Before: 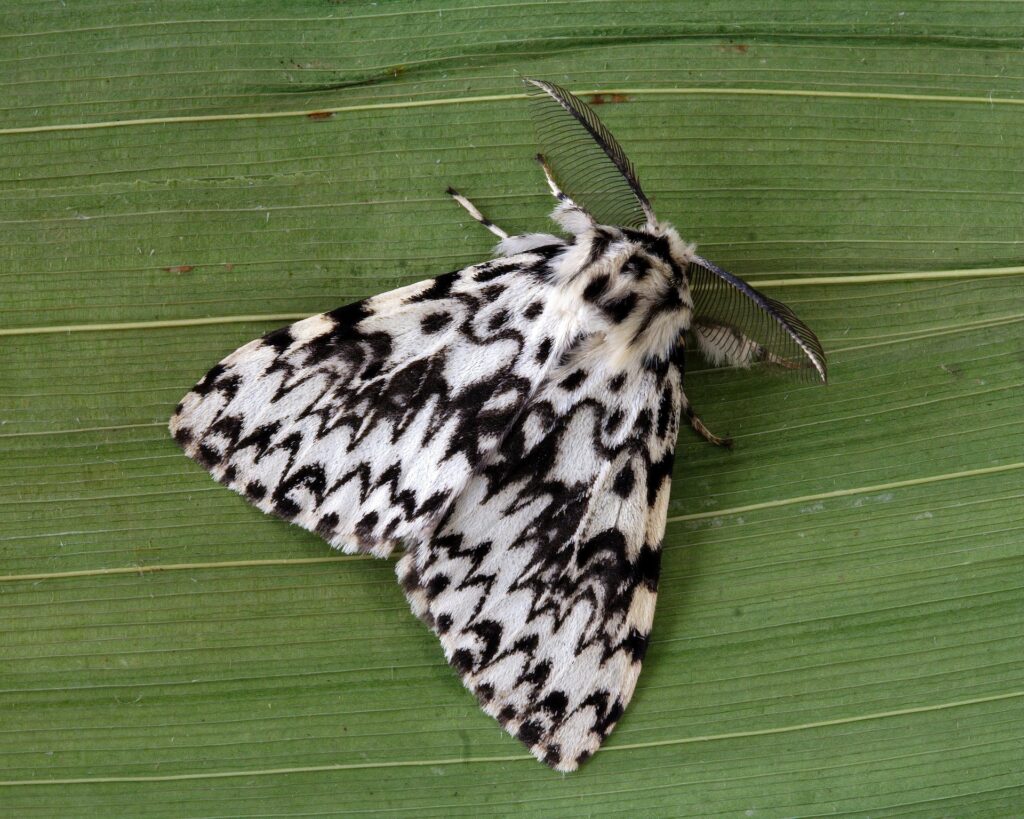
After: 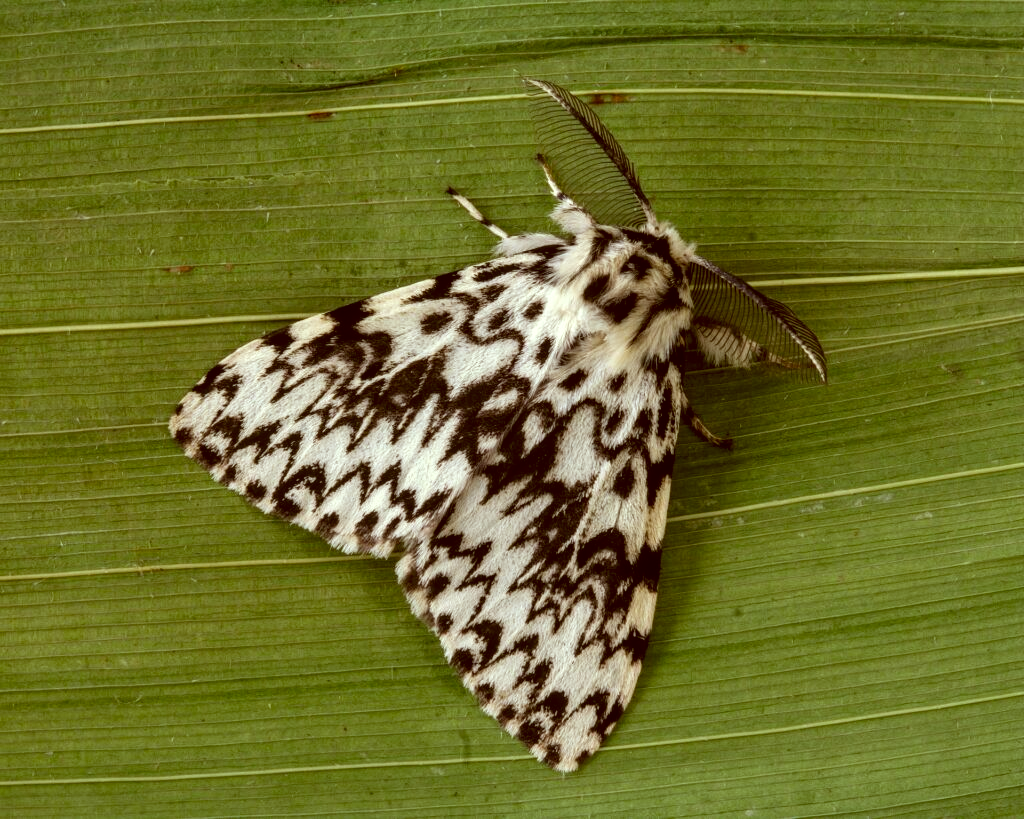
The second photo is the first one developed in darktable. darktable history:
color correction: highlights a* -6.27, highlights b* 9.61, shadows a* 10.12, shadows b* 23.73
local contrast: detail 130%
